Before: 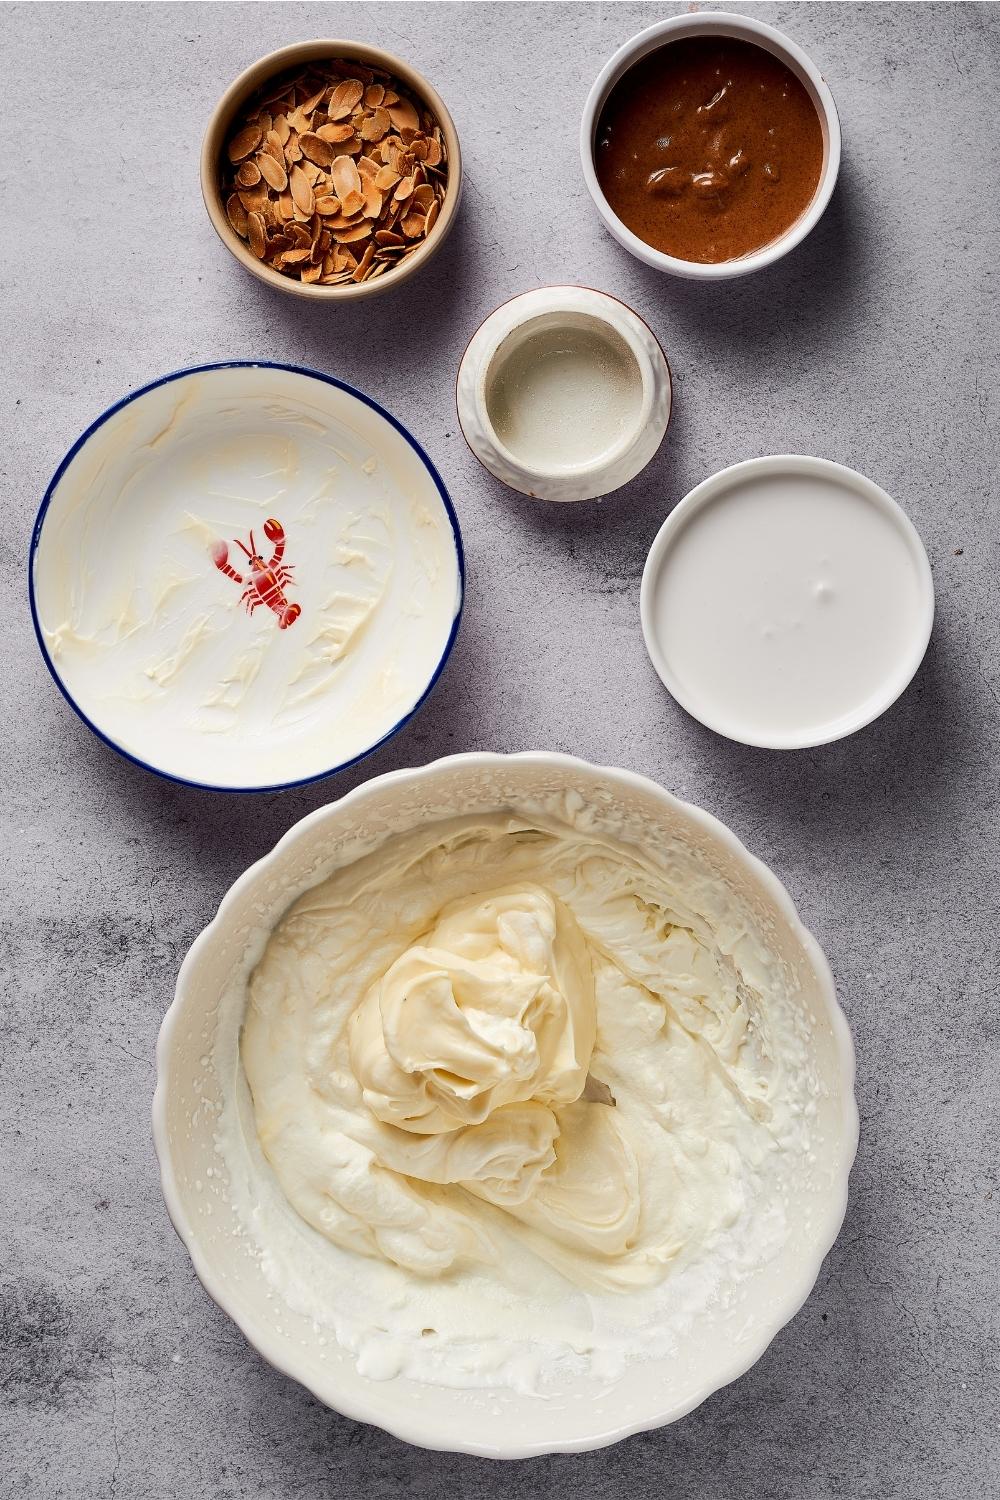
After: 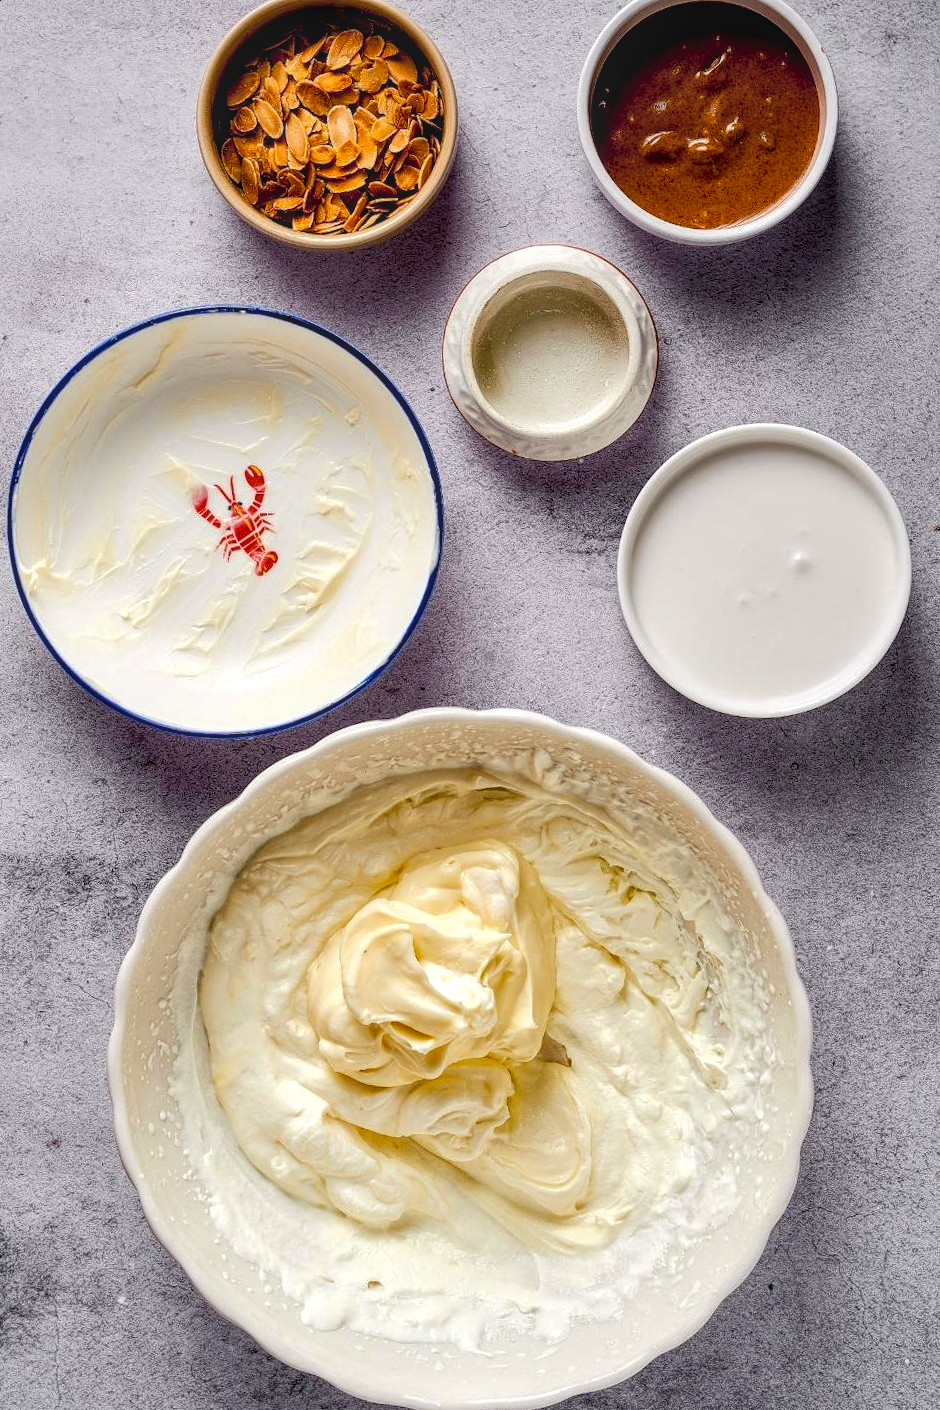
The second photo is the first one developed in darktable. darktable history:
crop and rotate: angle -2.47°
color balance rgb: linear chroma grading › shadows 16.373%, perceptual saturation grading › global saturation 19.384%, global vibrance 15.147%
local contrast: highlights 75%, shadows 55%, detail 177%, midtone range 0.209
exposure: black level correction 0.009, exposure 0.106 EV, compensate highlight preservation false
